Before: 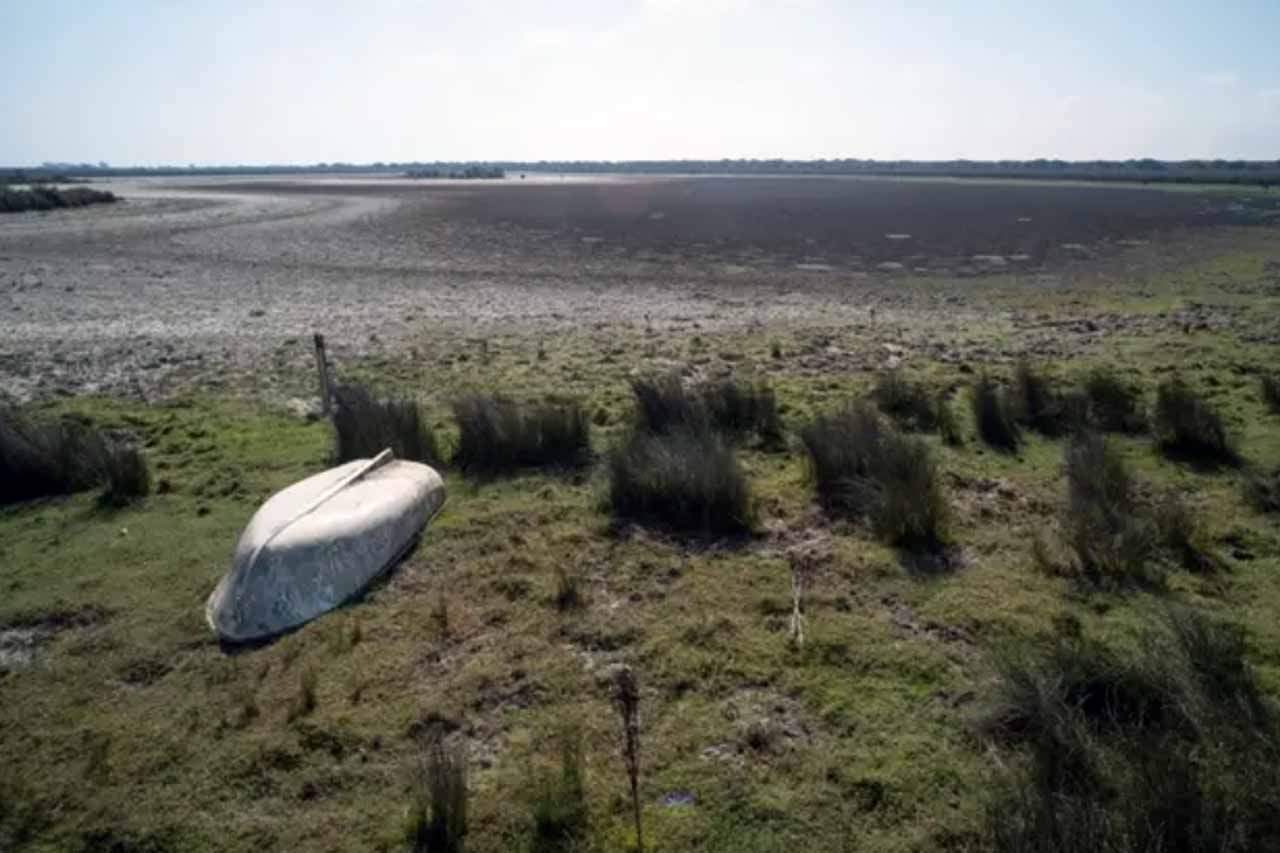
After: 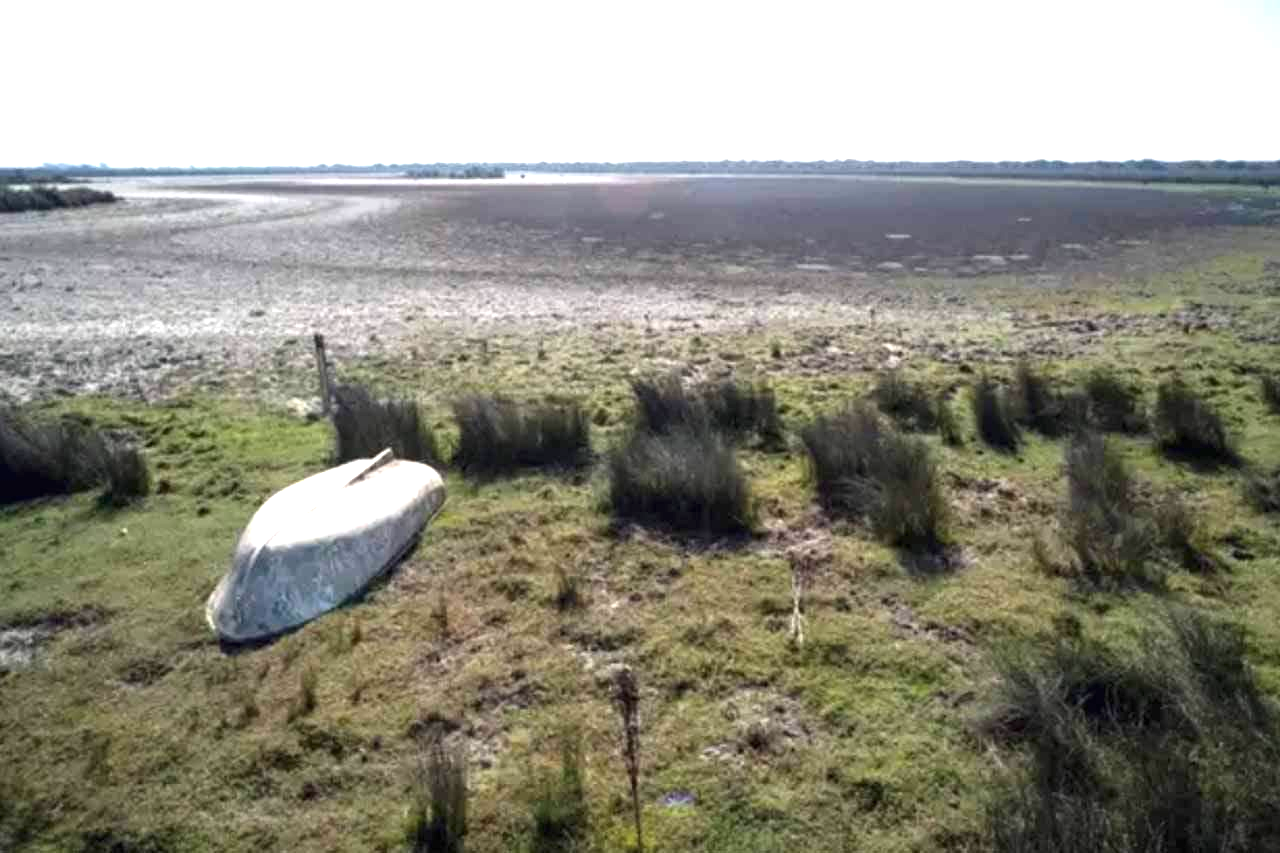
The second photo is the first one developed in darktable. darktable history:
exposure: black level correction 0, exposure 1.188 EV, compensate highlight preservation false
